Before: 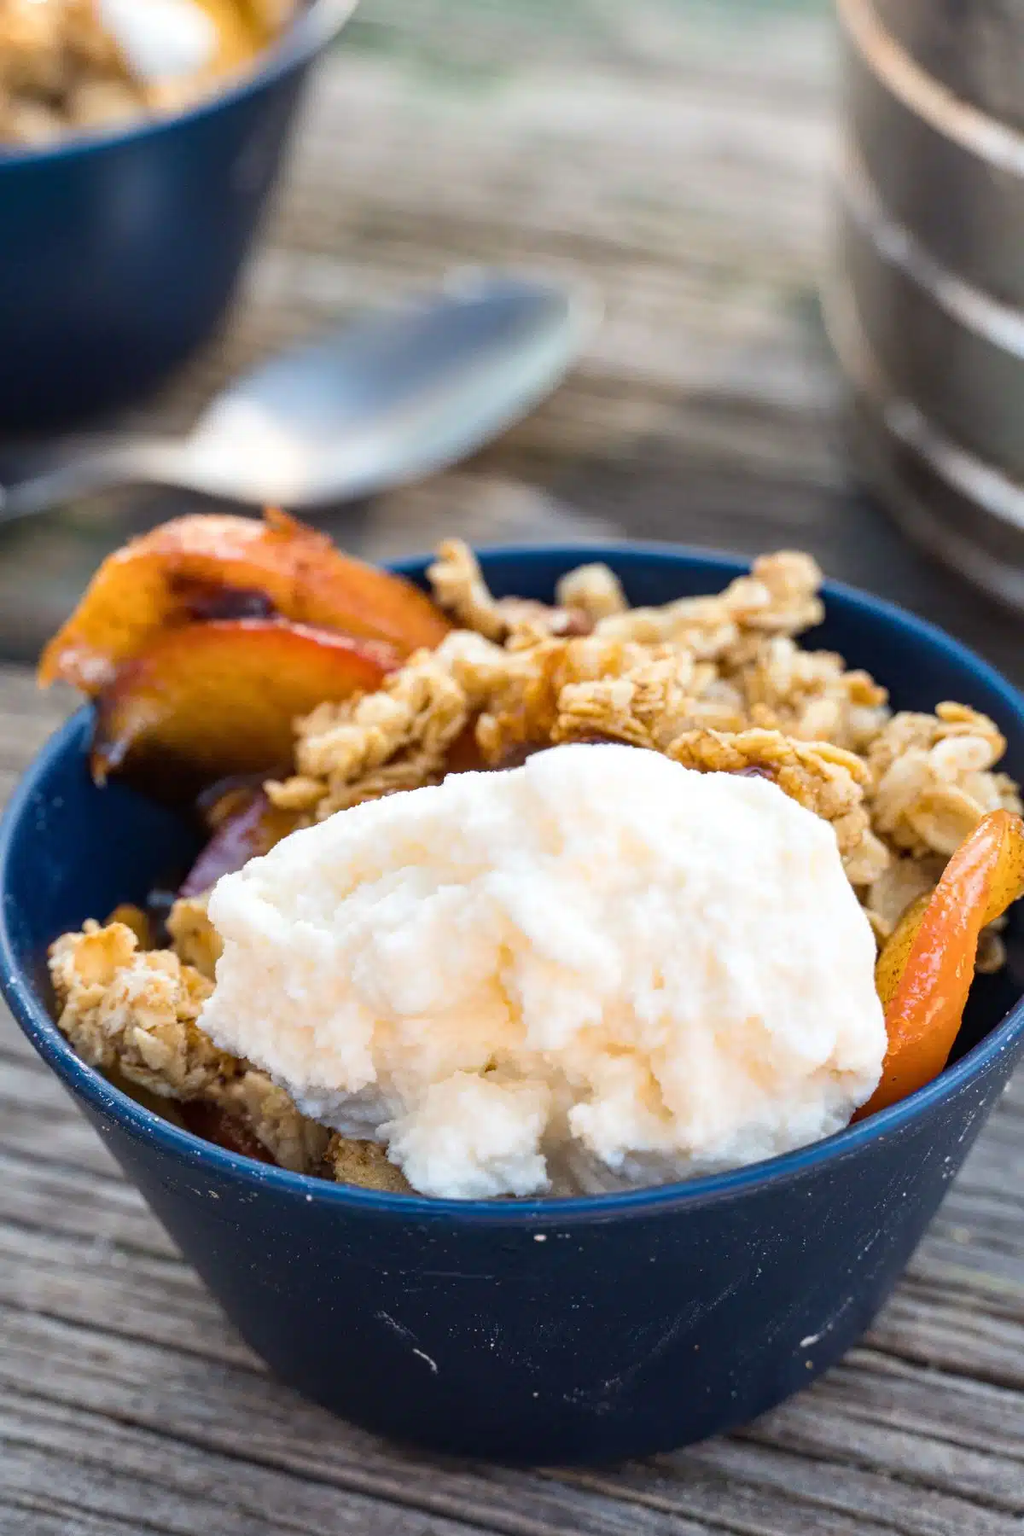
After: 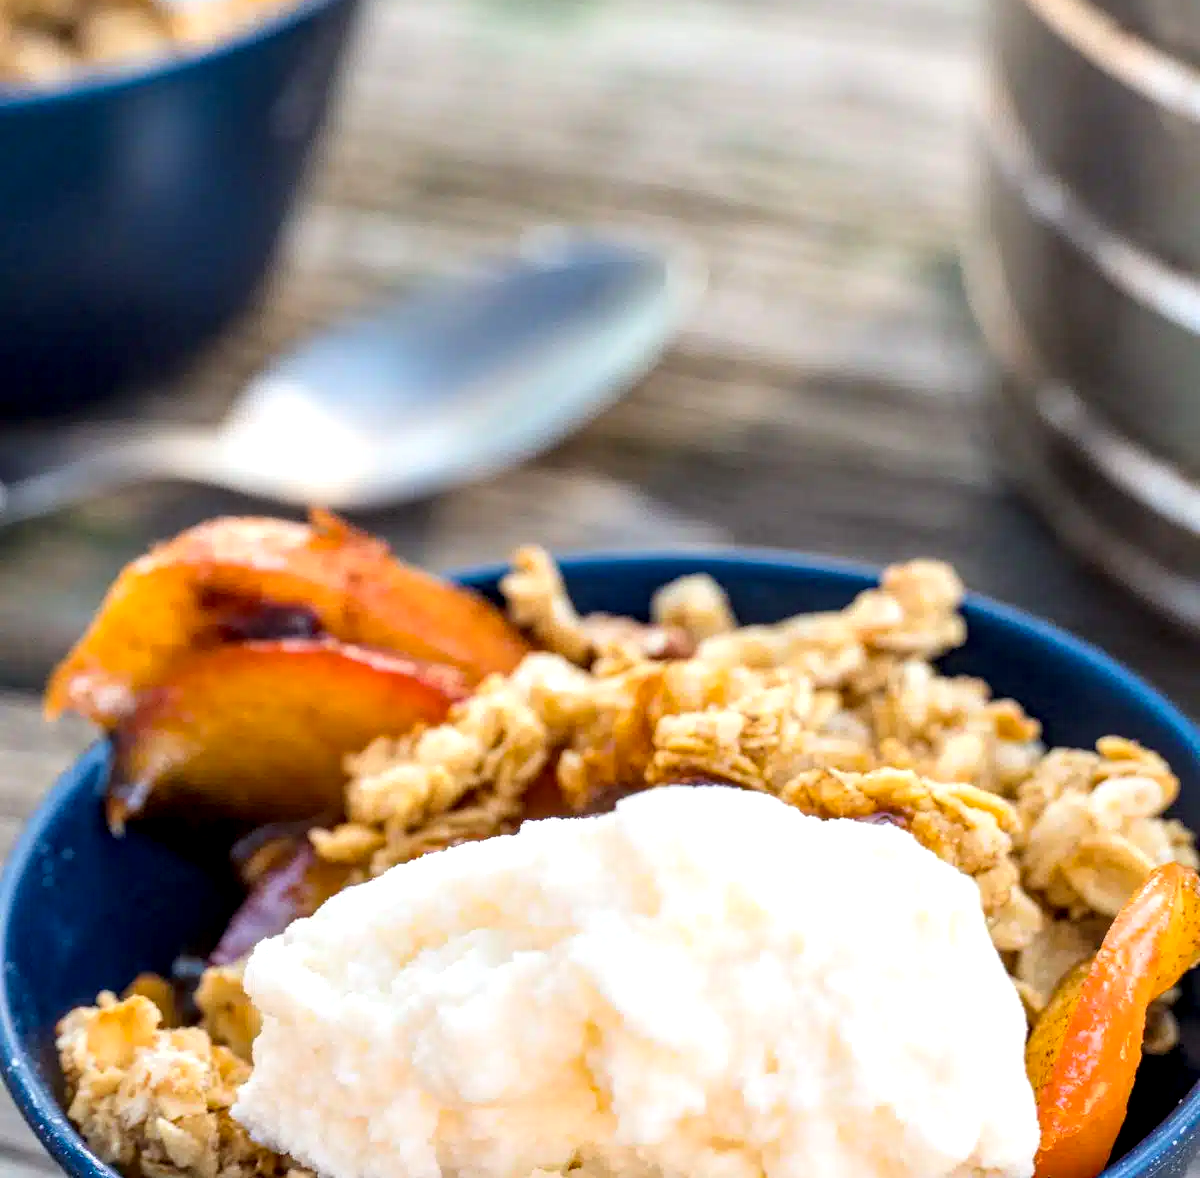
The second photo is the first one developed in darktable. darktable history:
crop and rotate: top 4.819%, bottom 29.702%
contrast brightness saturation: brightness 0.09, saturation 0.194
local contrast: detail 135%, midtone range 0.75
